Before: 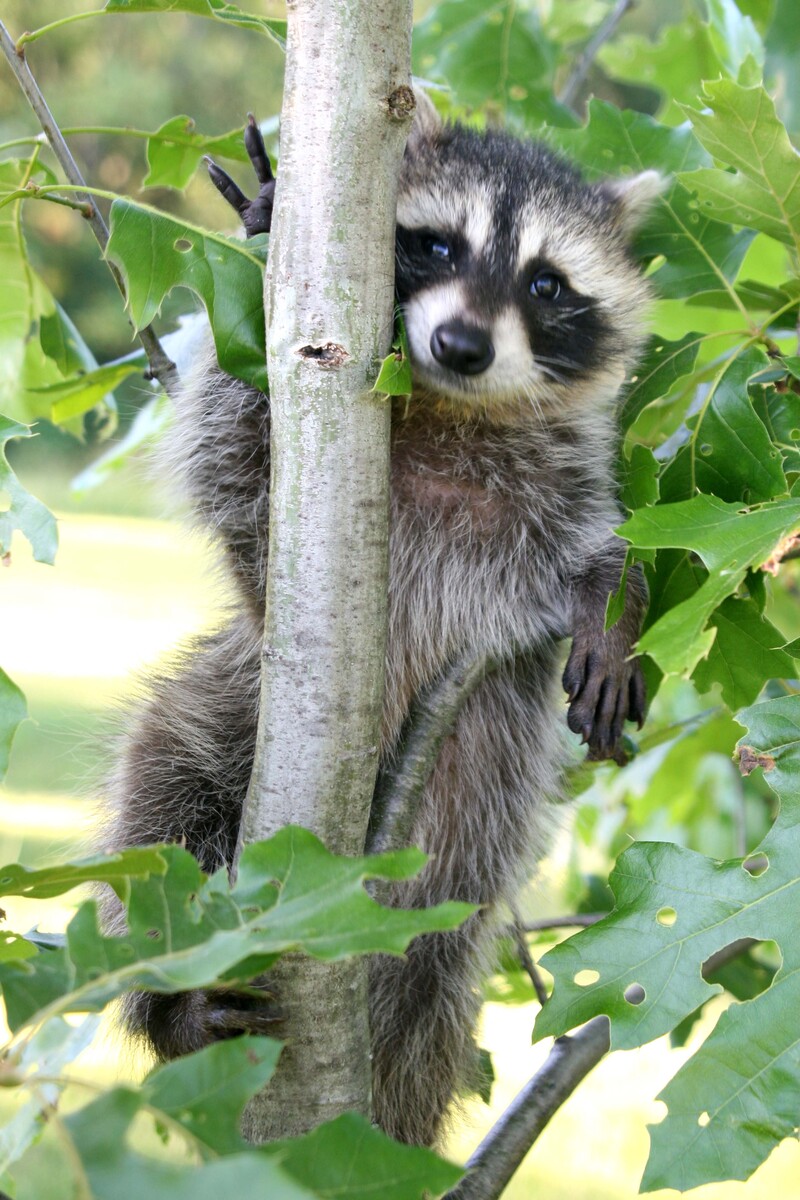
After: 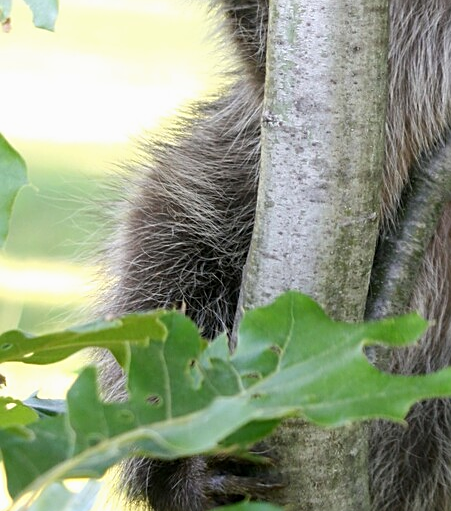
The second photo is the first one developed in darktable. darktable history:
sharpen: on, module defaults
exposure: exposure -0.043 EV, compensate highlight preservation false
crop: top 44.54%, right 43.558%, bottom 12.836%
